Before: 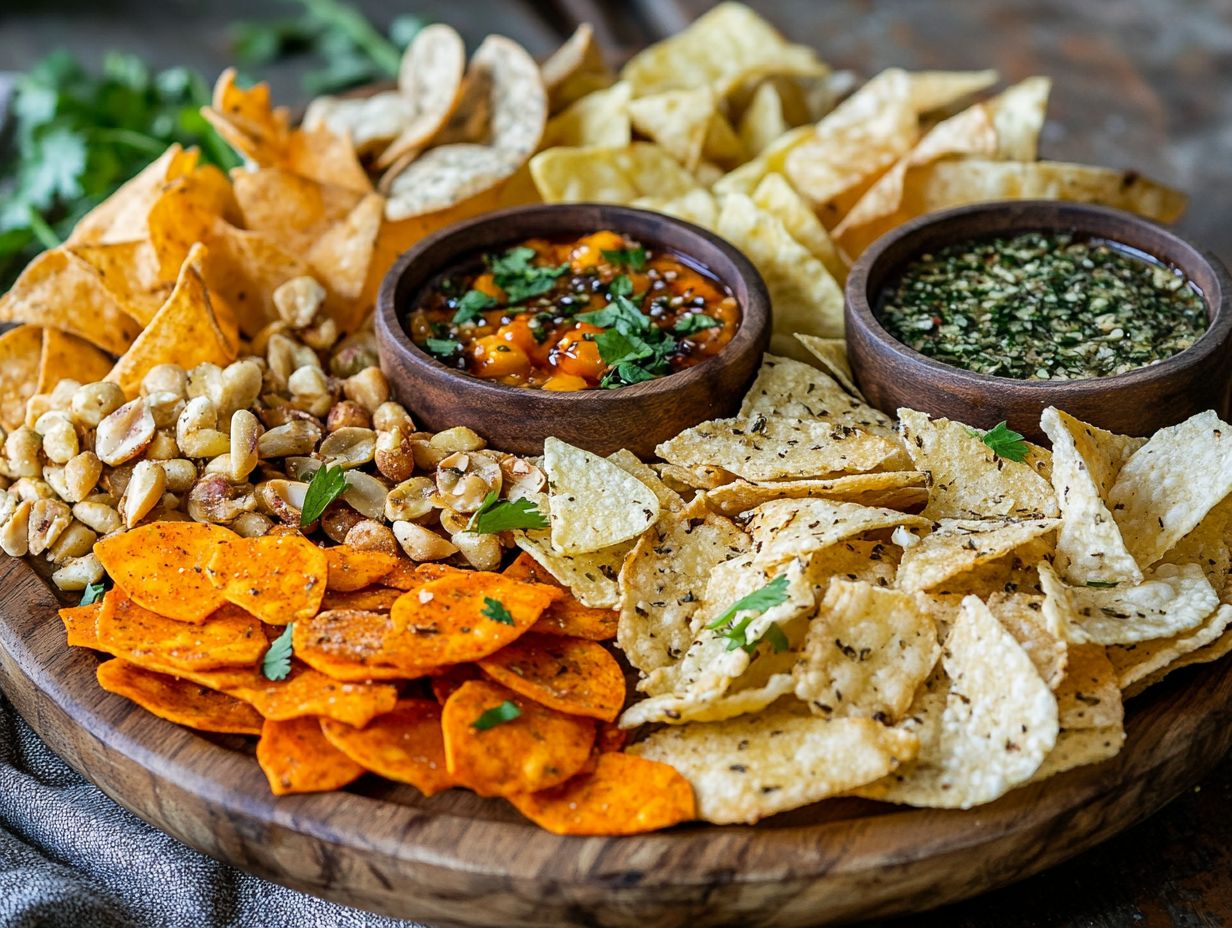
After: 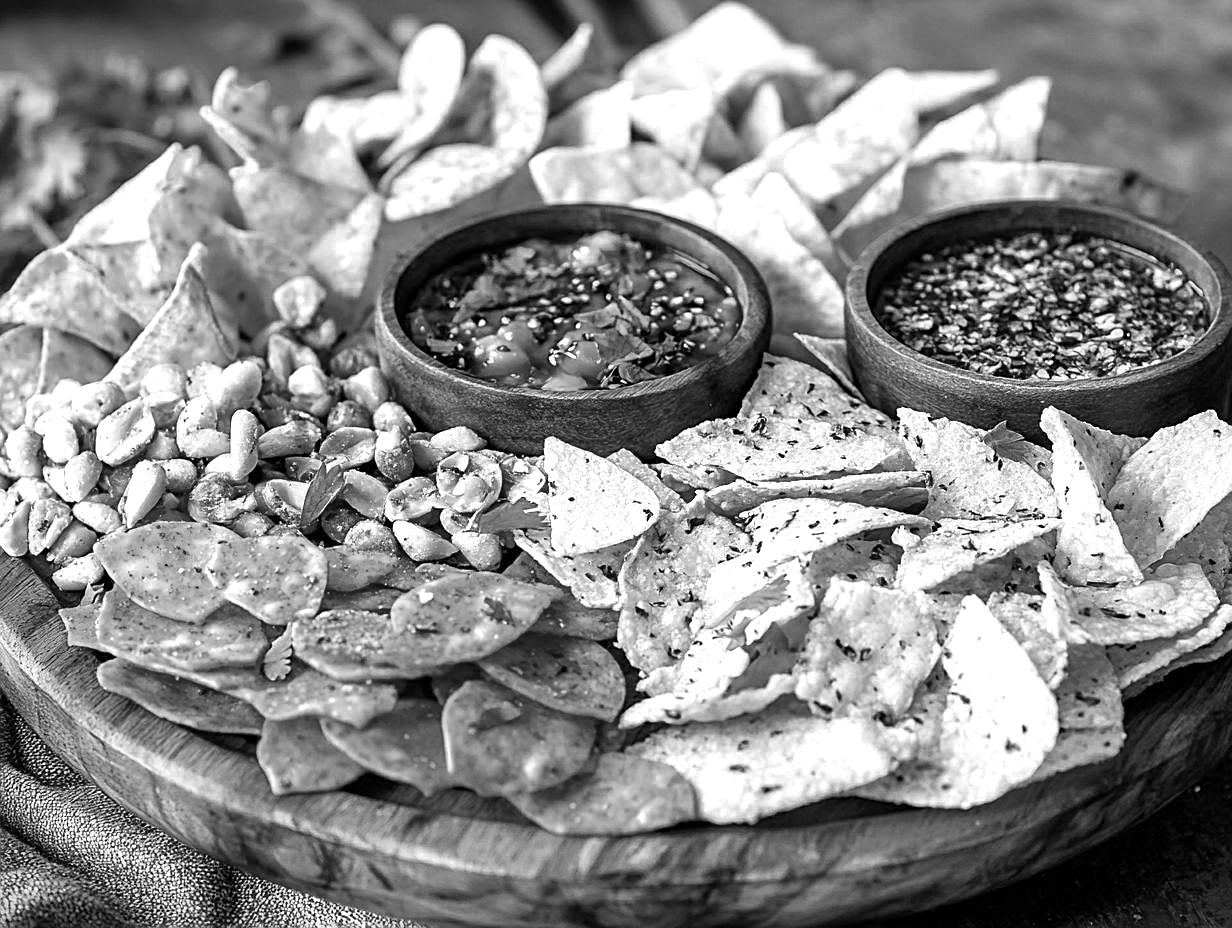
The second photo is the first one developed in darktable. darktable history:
sharpen: on, module defaults
monochrome: on, module defaults
exposure: exposure 0.636 EV, compensate highlight preservation false
color zones: curves: ch0 [(0.002, 0.593) (0.143, 0.417) (0.285, 0.541) (0.455, 0.289) (0.608, 0.327) (0.727, 0.283) (0.869, 0.571) (1, 0.603)]; ch1 [(0, 0) (0.143, 0) (0.286, 0) (0.429, 0) (0.571, 0) (0.714, 0) (0.857, 0)]
